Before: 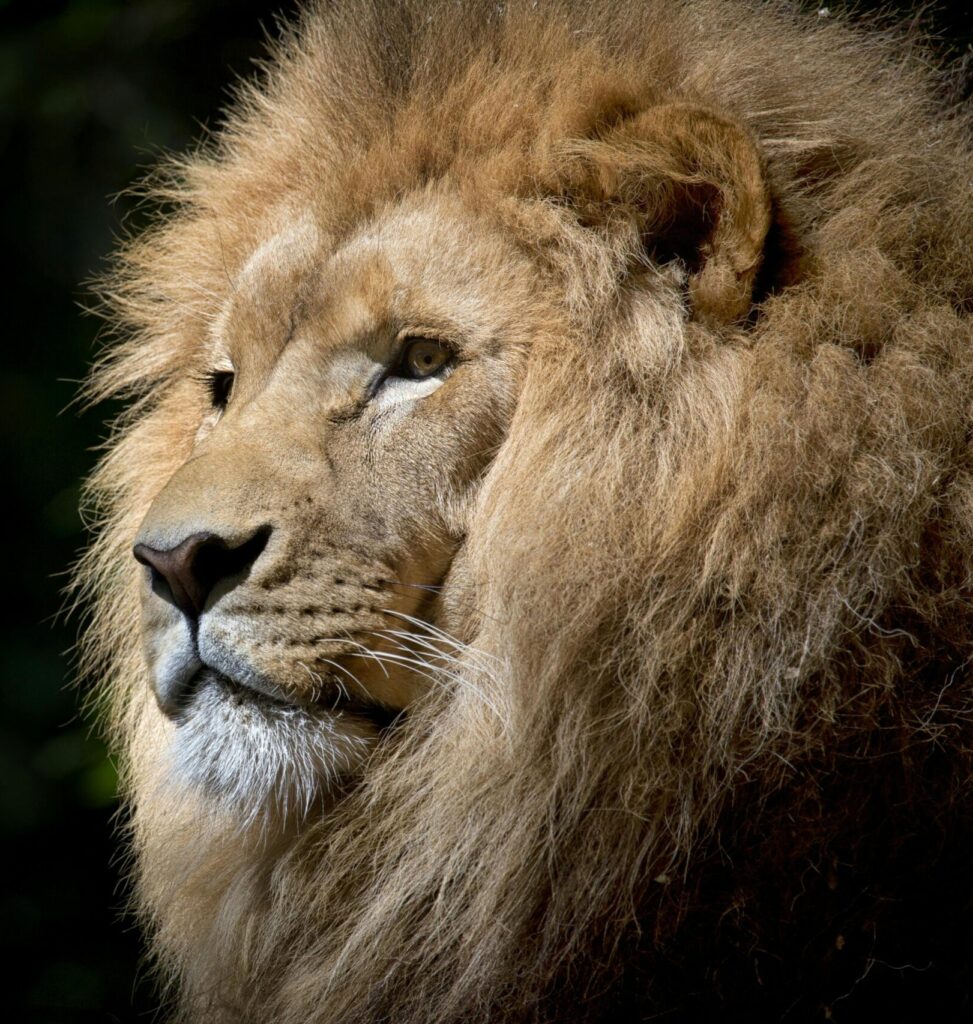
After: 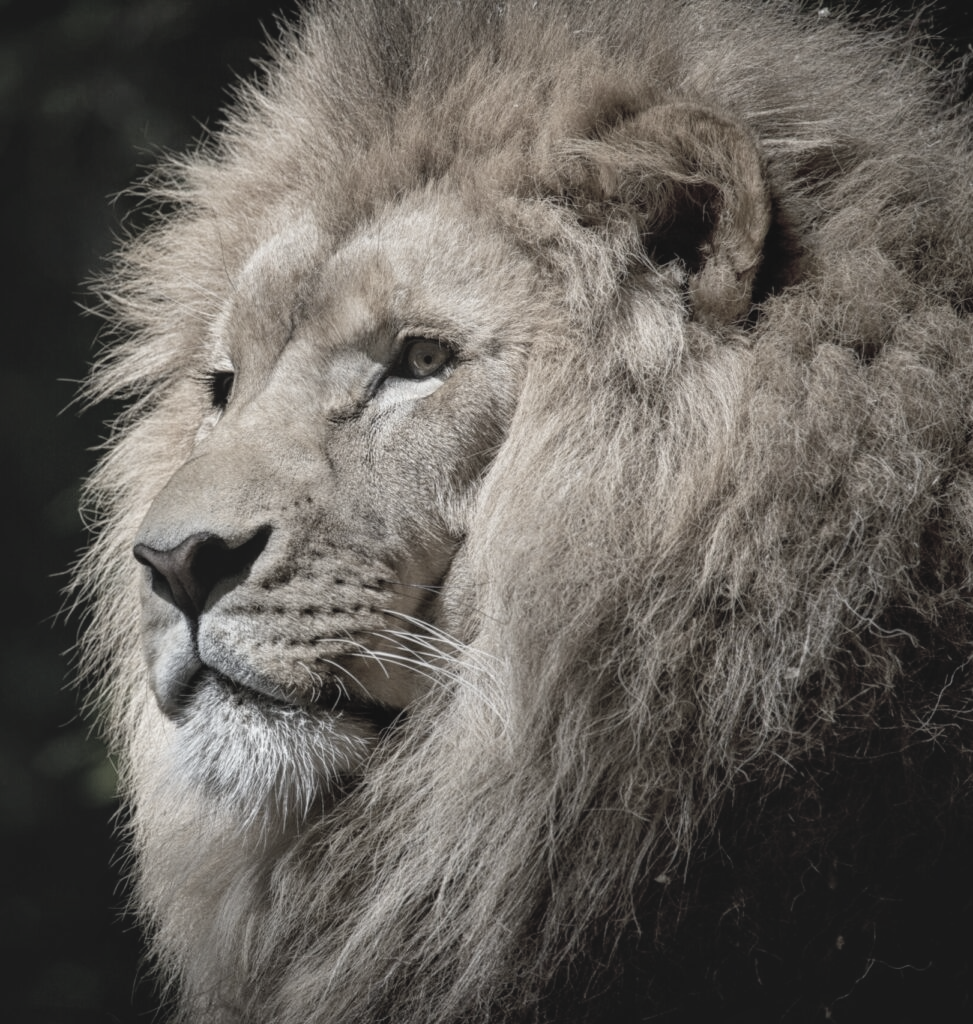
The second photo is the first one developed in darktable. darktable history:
local contrast: on, module defaults
color correction: saturation 0.3
contrast brightness saturation: contrast -0.15, brightness 0.05, saturation -0.12
